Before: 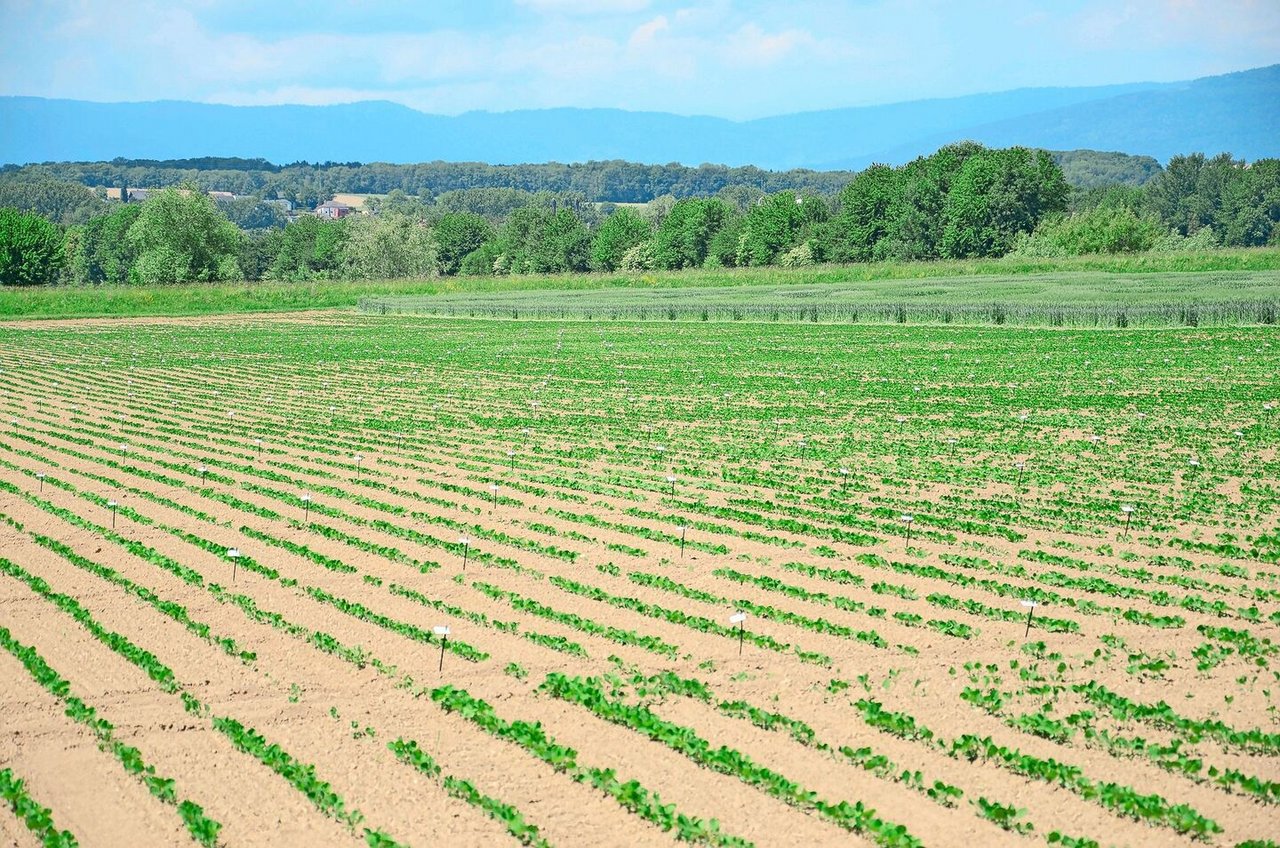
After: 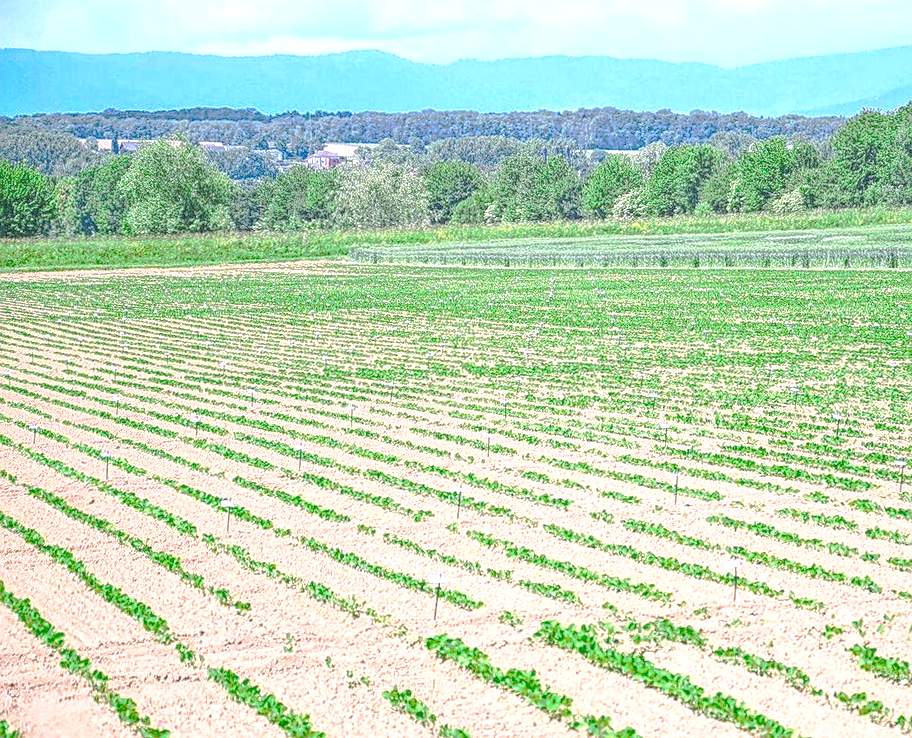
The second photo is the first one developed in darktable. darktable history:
crop: top 5.803%, right 27.864%, bottom 5.804%
local contrast: highlights 20%, shadows 30%, detail 200%, midtone range 0.2
rotate and perspective: rotation -0.45°, automatic cropping original format, crop left 0.008, crop right 0.992, crop top 0.012, crop bottom 0.988
white balance: red 1.042, blue 1.17
tone curve: curves: ch0 [(0, 0) (0.003, 0.005) (0.011, 0.012) (0.025, 0.026) (0.044, 0.046) (0.069, 0.071) (0.1, 0.098) (0.136, 0.135) (0.177, 0.178) (0.224, 0.217) (0.277, 0.274) (0.335, 0.335) (0.399, 0.442) (0.468, 0.543) (0.543, 0.6) (0.623, 0.628) (0.709, 0.679) (0.801, 0.782) (0.898, 0.904) (1, 1)], preserve colors none
sharpen: on, module defaults
exposure: black level correction 0.001, exposure 0.5 EV, compensate exposure bias true, compensate highlight preservation false
